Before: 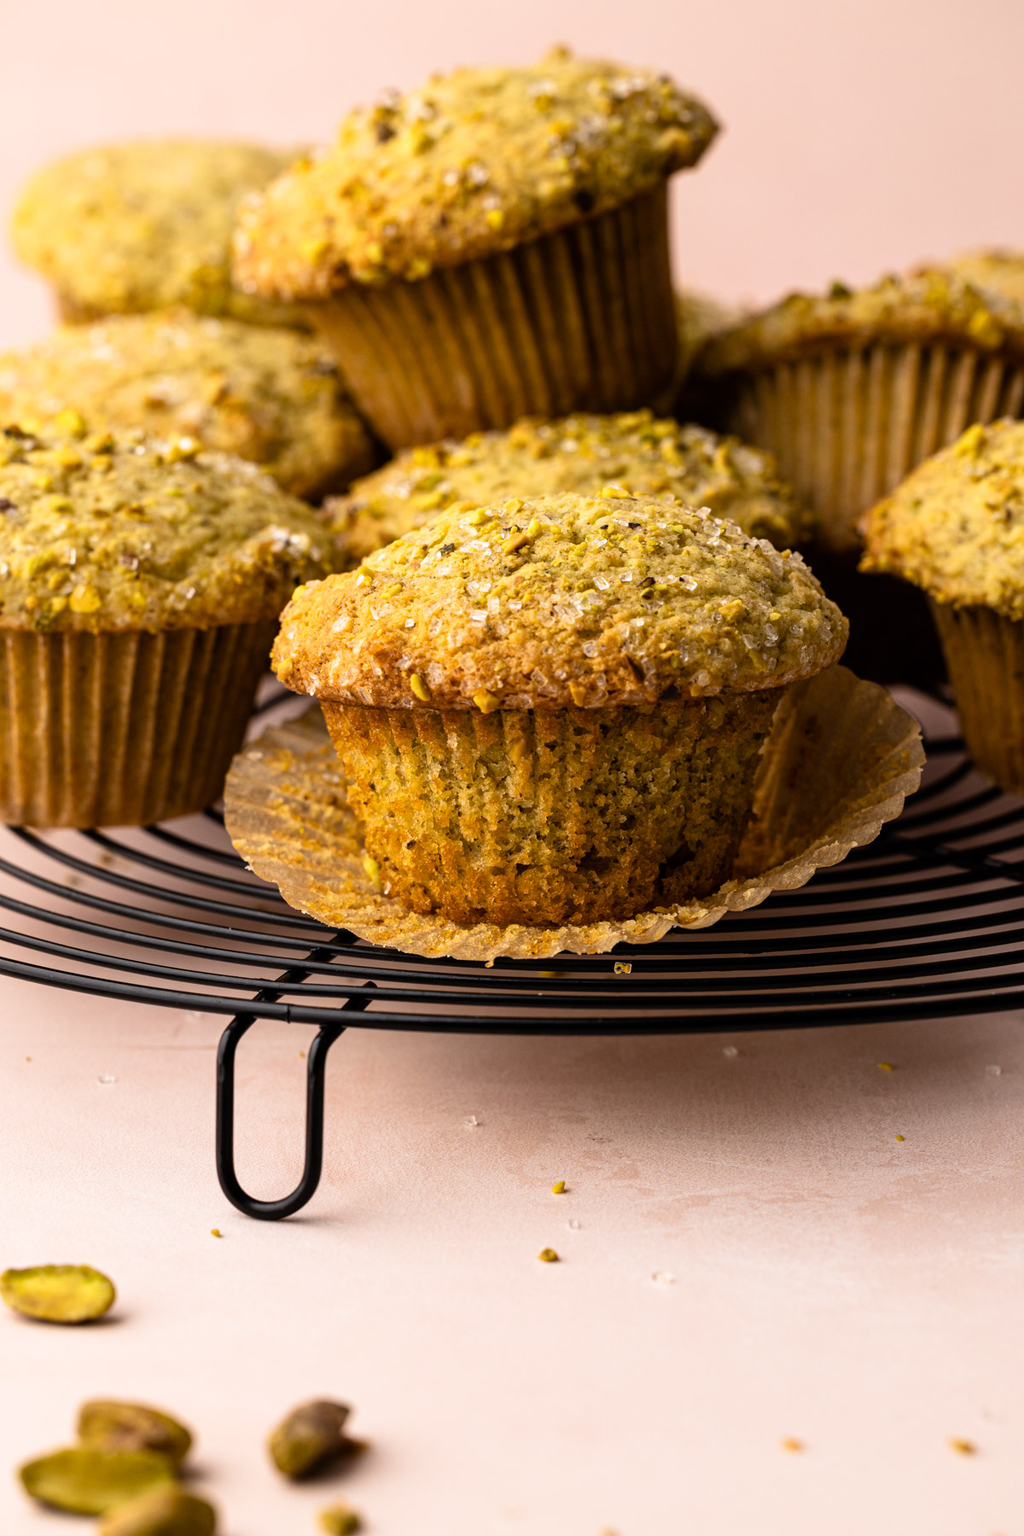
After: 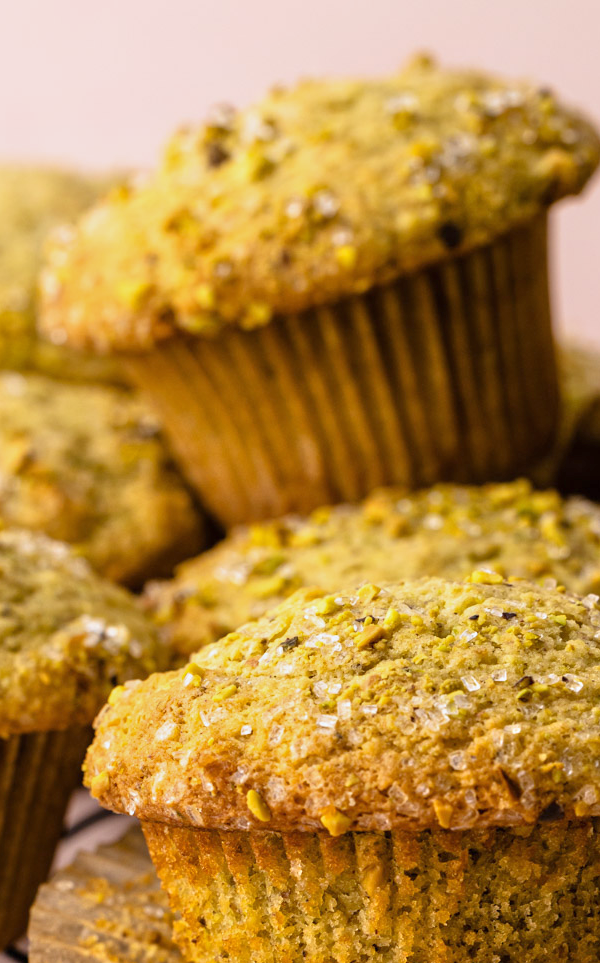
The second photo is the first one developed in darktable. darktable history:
crop: left 19.556%, right 30.401%, bottom 46.458%
exposure: black level correction 0, exposure 0.9 EV, compensate highlight preservation false
tone equalizer: -8 EV -0.002 EV, -7 EV 0.005 EV, -6 EV -0.008 EV, -5 EV 0.007 EV, -4 EV -0.042 EV, -3 EV -0.233 EV, -2 EV -0.662 EV, -1 EV -0.983 EV, +0 EV -0.969 EV, smoothing diameter 2%, edges refinement/feathering 20, mask exposure compensation -1.57 EV, filter diffusion 5
white balance: red 0.976, blue 1.04
